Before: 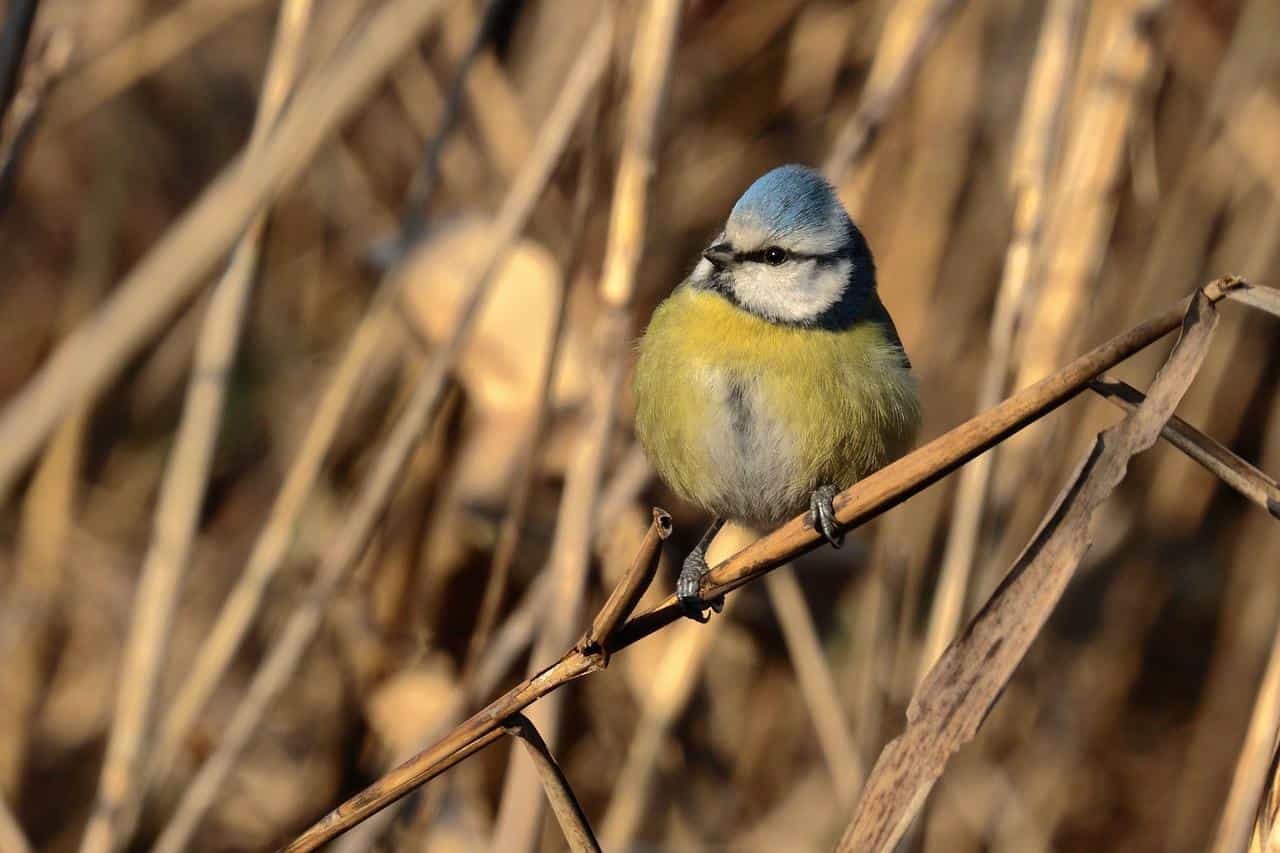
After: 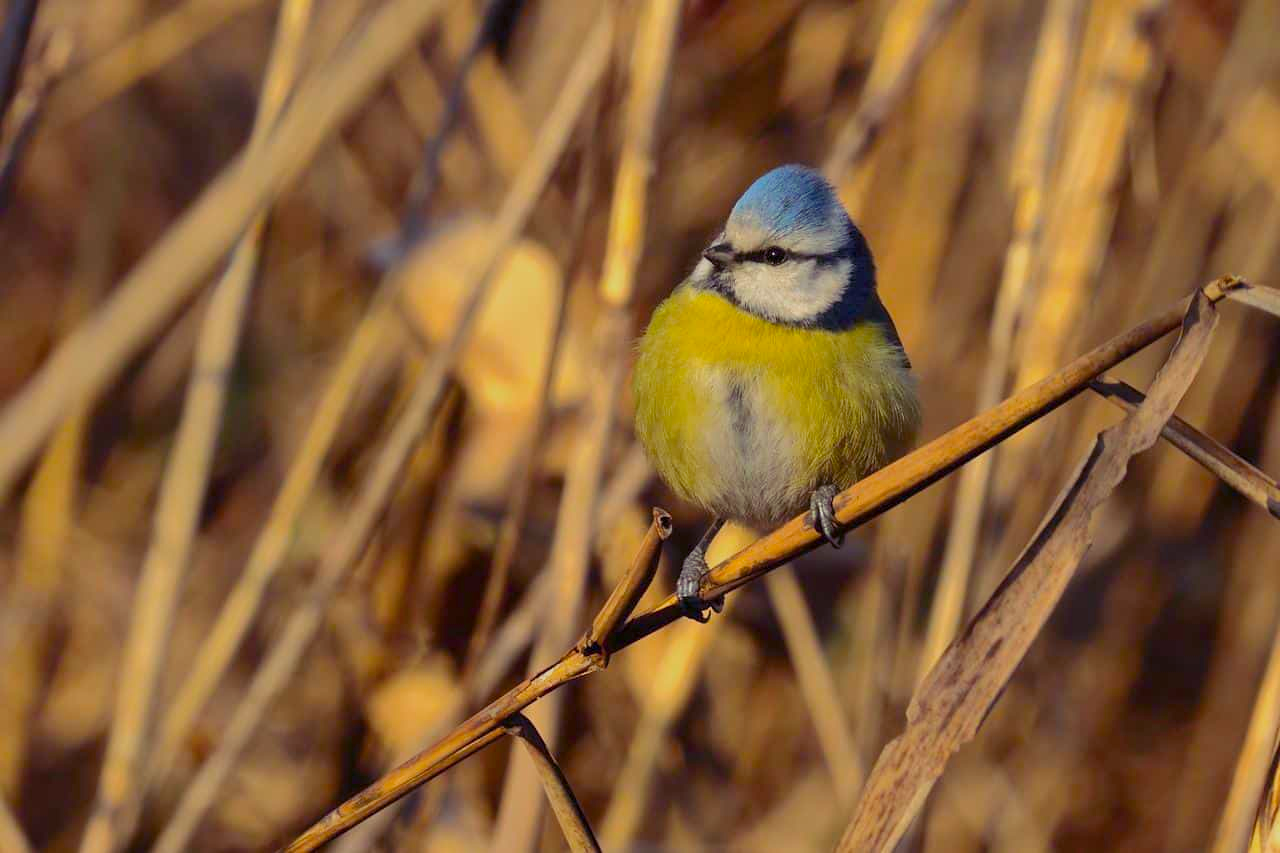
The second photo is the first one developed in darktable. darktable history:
color balance rgb: shadows lift › luminance -21.74%, shadows lift › chroma 8.644%, shadows lift › hue 285.08°, power › hue 173.38°, linear chroma grading › global chroma 9.13%, perceptual saturation grading › global saturation 25.645%, contrast -19.955%
